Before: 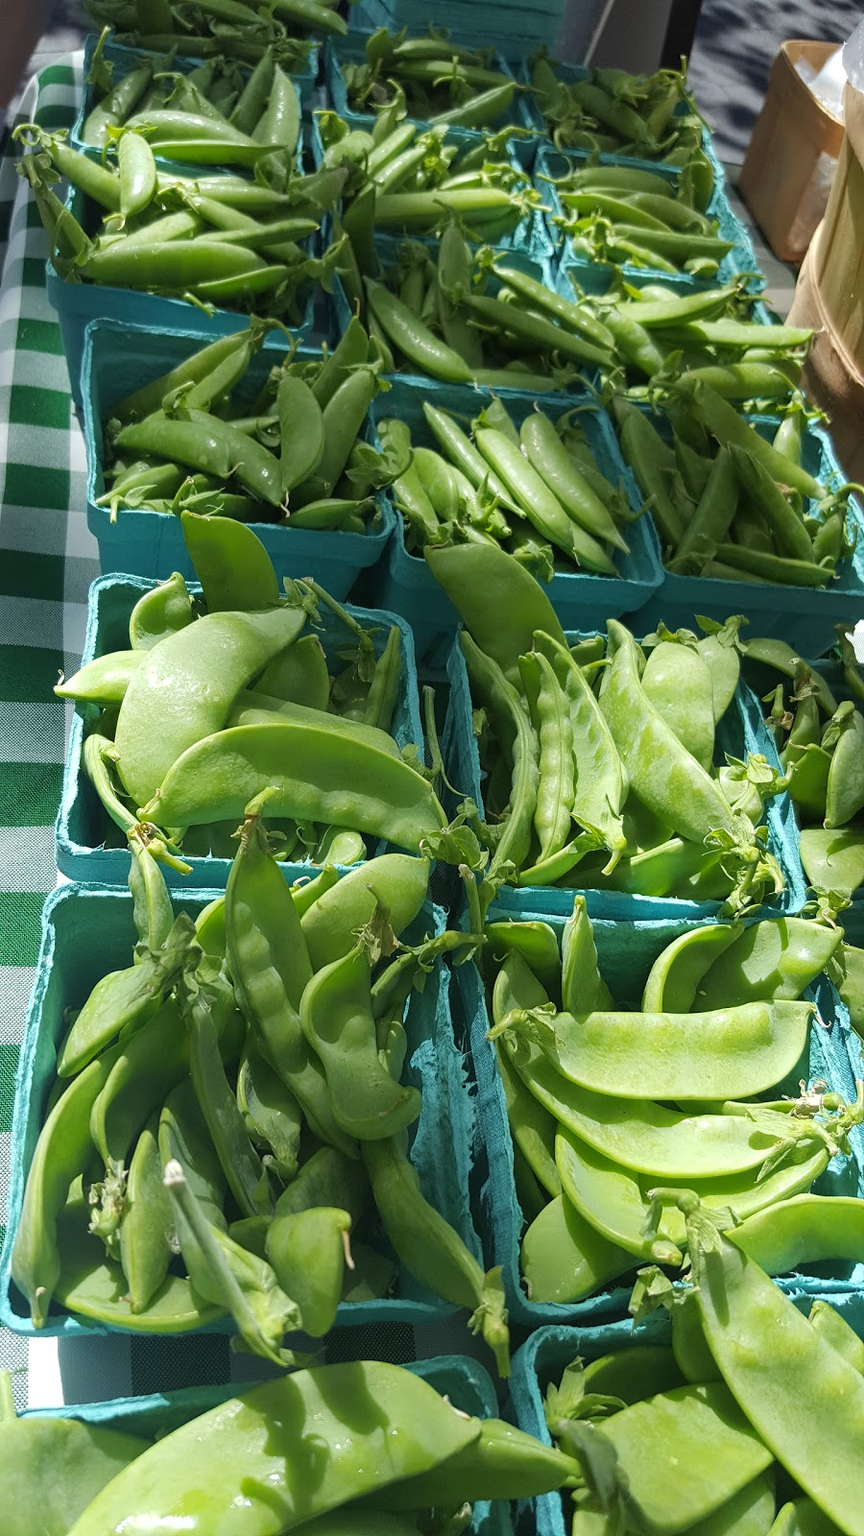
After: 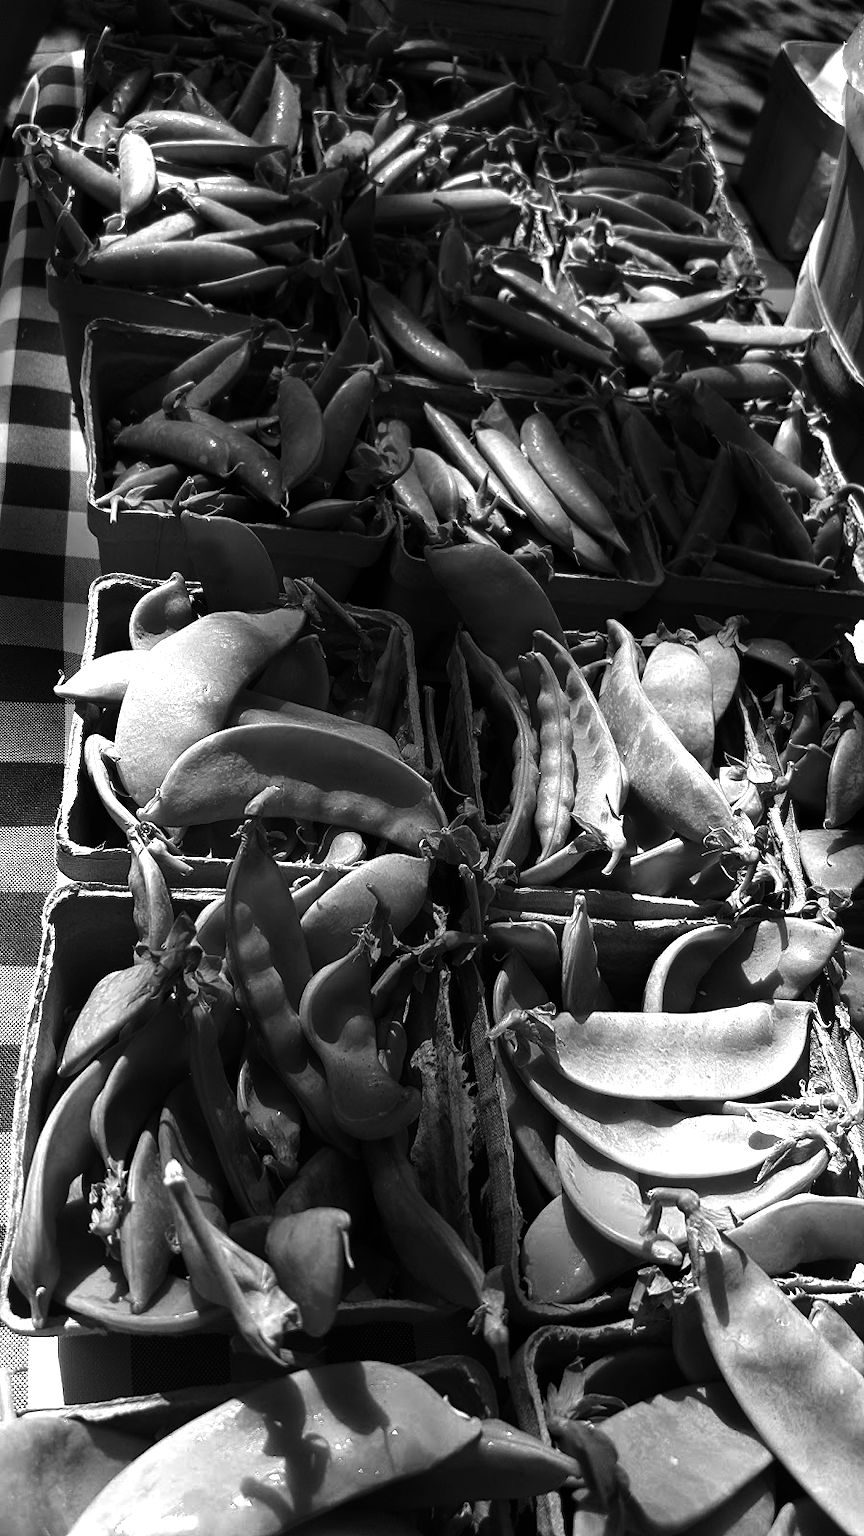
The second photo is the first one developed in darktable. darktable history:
exposure: exposure 0.081 EV, compensate highlight preservation false
tone equalizer: -8 EV -0.417 EV, -7 EV -0.389 EV, -6 EV -0.333 EV, -5 EV -0.222 EV, -3 EV 0.222 EV, -2 EV 0.333 EV, -1 EV 0.389 EV, +0 EV 0.417 EV, edges refinement/feathering 500, mask exposure compensation -1.57 EV, preserve details no
contrast brightness saturation: contrast -0.03, brightness -0.59, saturation -1
